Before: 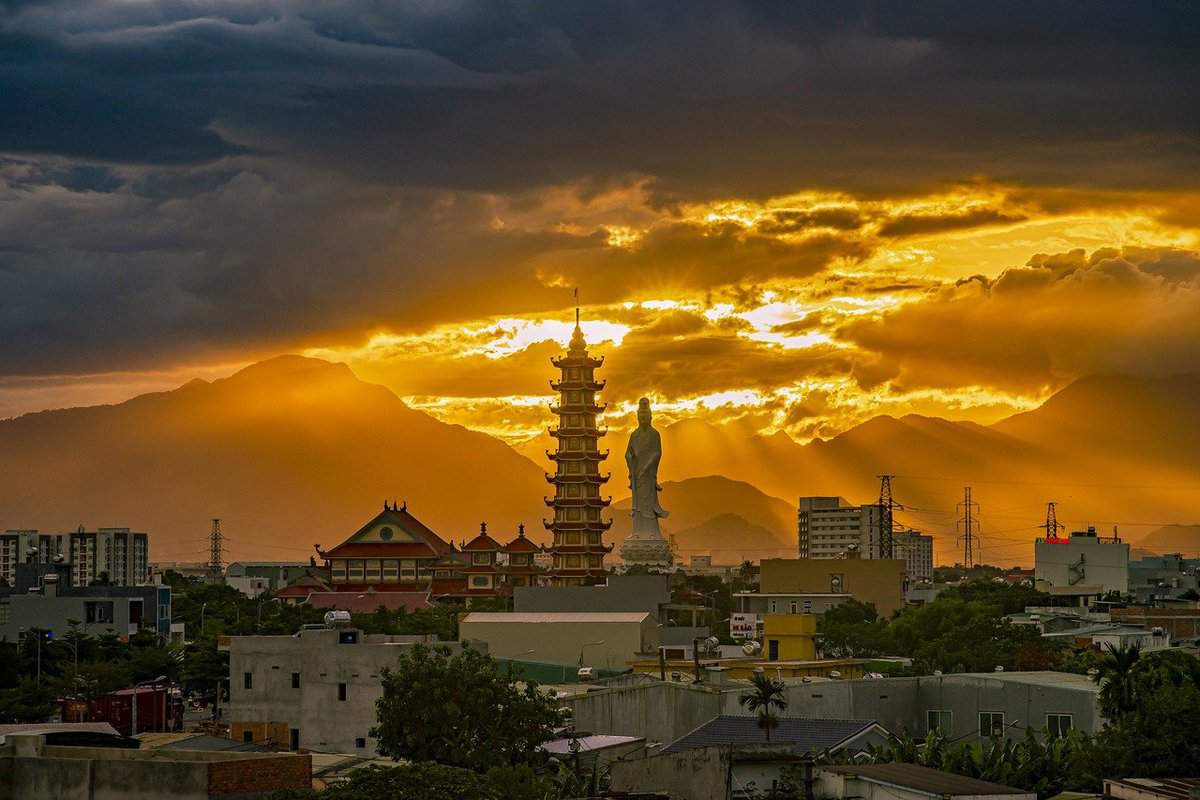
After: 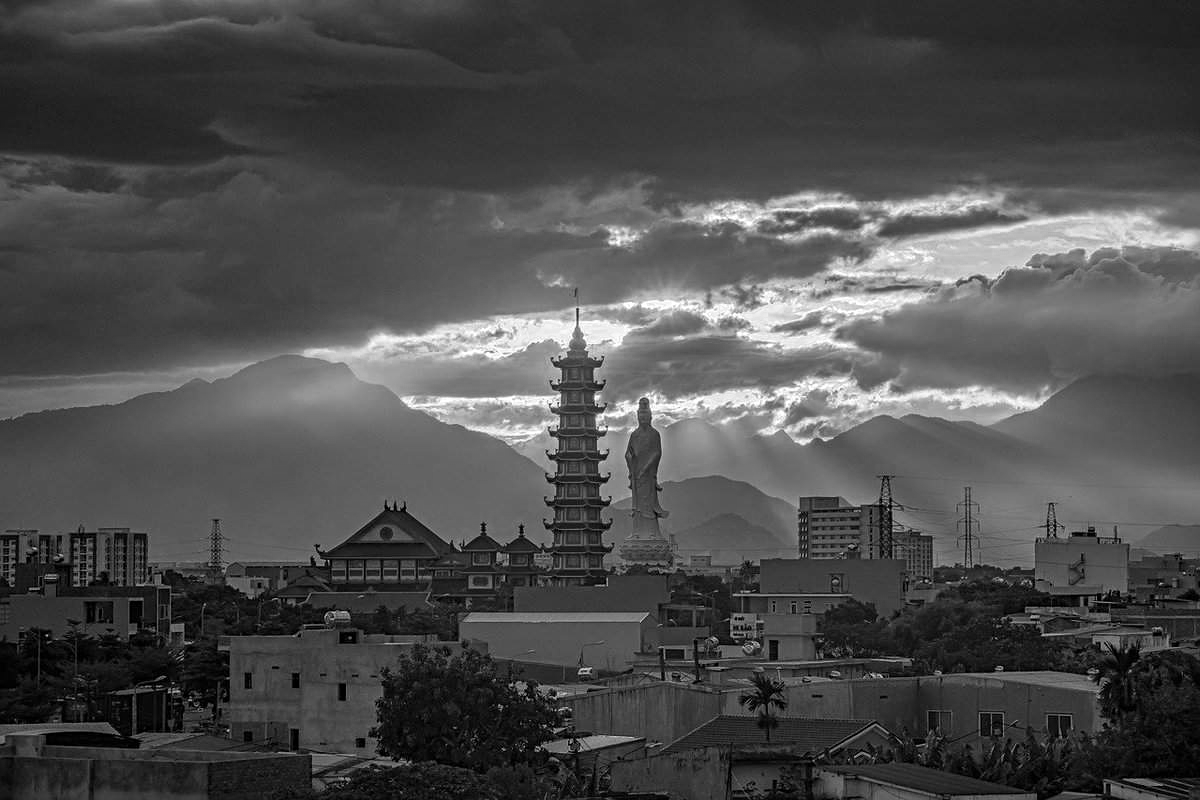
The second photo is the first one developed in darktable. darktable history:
color zones: curves: ch0 [(0.002, 0.593) (0.143, 0.417) (0.285, 0.541) (0.455, 0.289) (0.608, 0.327) (0.727, 0.283) (0.869, 0.571) (1, 0.603)]; ch1 [(0, 0) (0.143, 0) (0.286, 0) (0.429, 0) (0.571, 0) (0.714, 0) (0.857, 0)]
sharpen: amount 0.211
